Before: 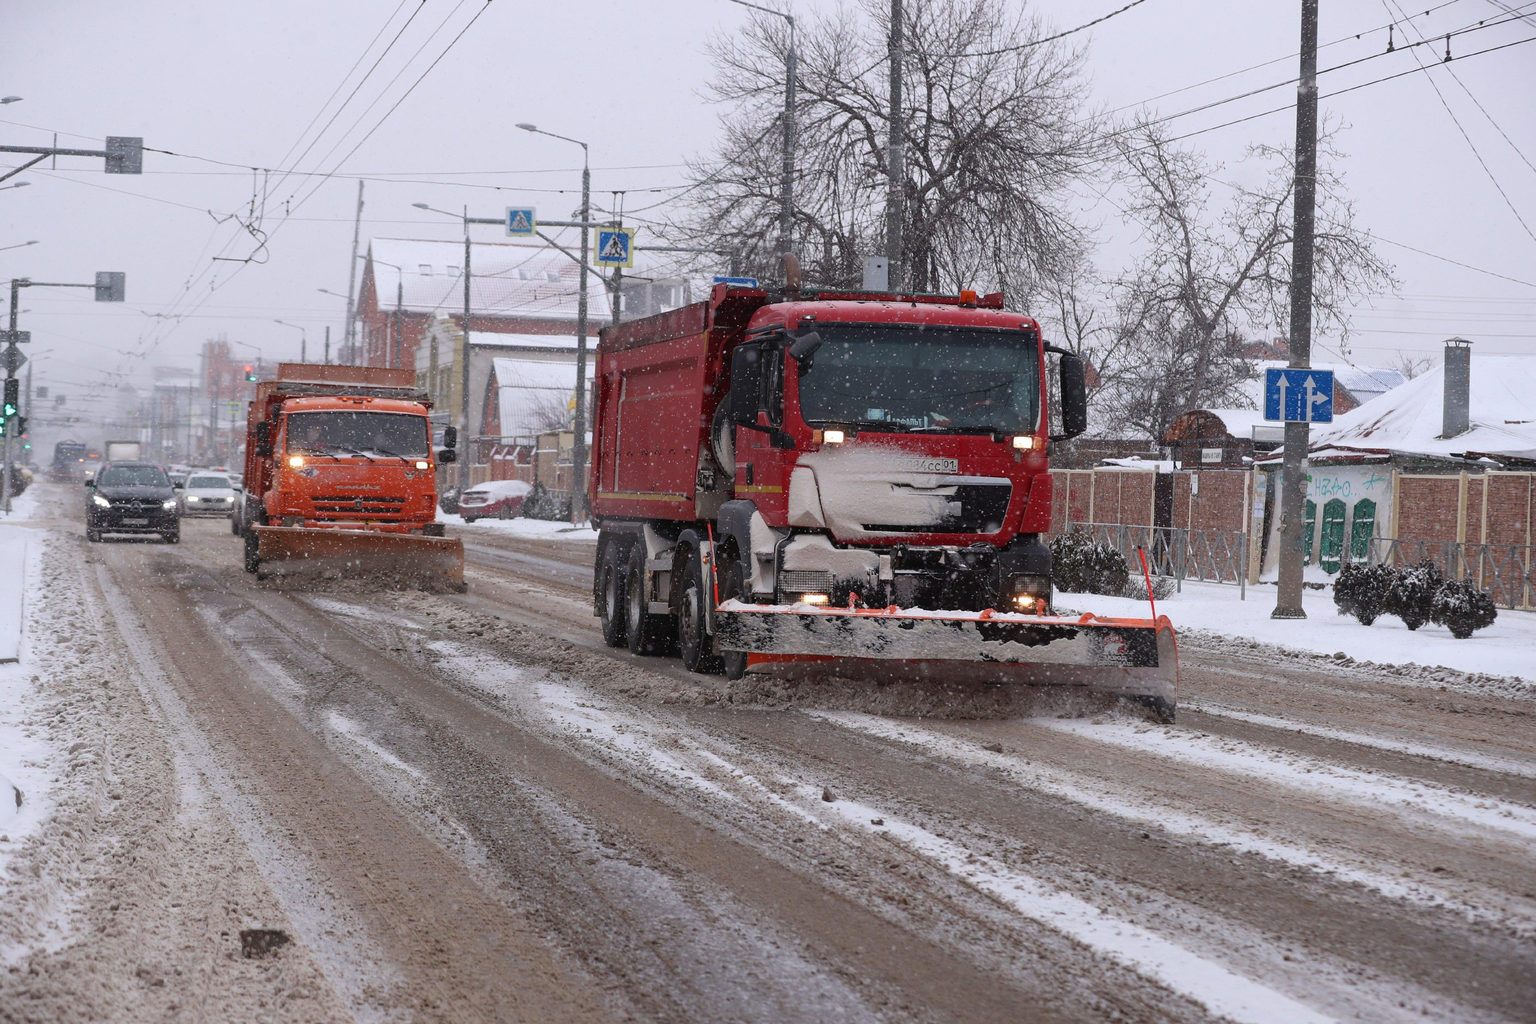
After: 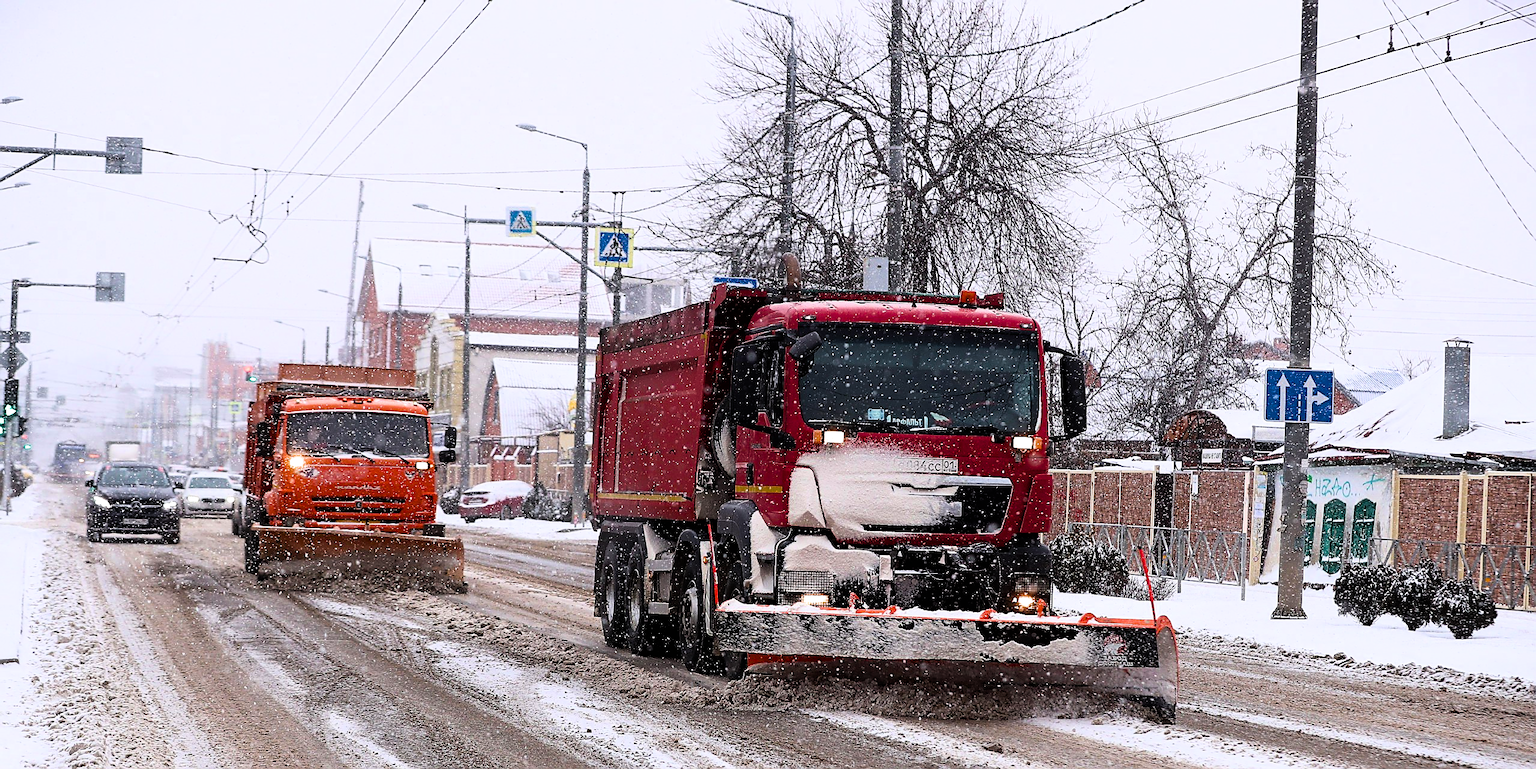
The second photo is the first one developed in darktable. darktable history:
crop: bottom 24.797%
color balance rgb: perceptual saturation grading › global saturation 27.193%, perceptual saturation grading › highlights -28.153%, perceptual saturation grading › mid-tones 15.925%, perceptual saturation grading › shadows 32.954%, perceptual brilliance grading › highlights 74.821%, perceptual brilliance grading › shadows -29.353%
filmic rgb: black relative exposure -6.99 EV, white relative exposure 5.61 EV, hardness 2.86, color science v6 (2022)
sharpen: radius 1.4, amount 1.251, threshold 0.655
